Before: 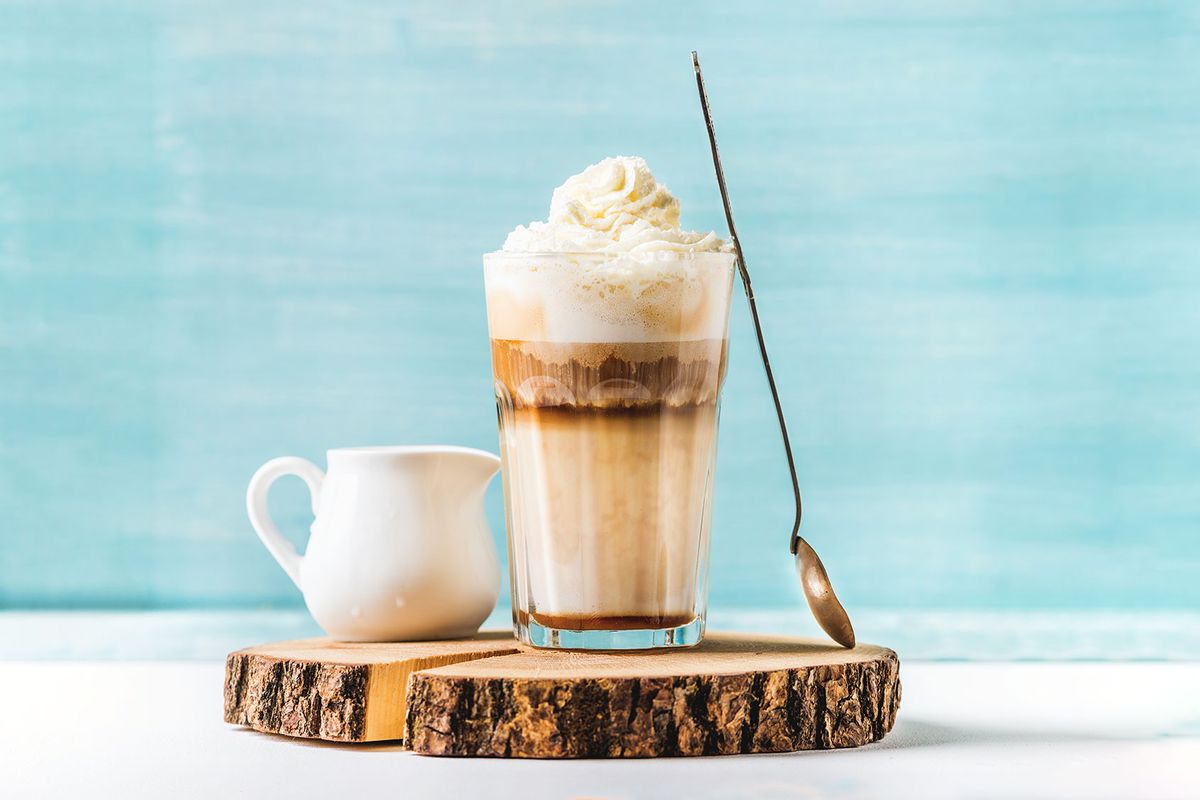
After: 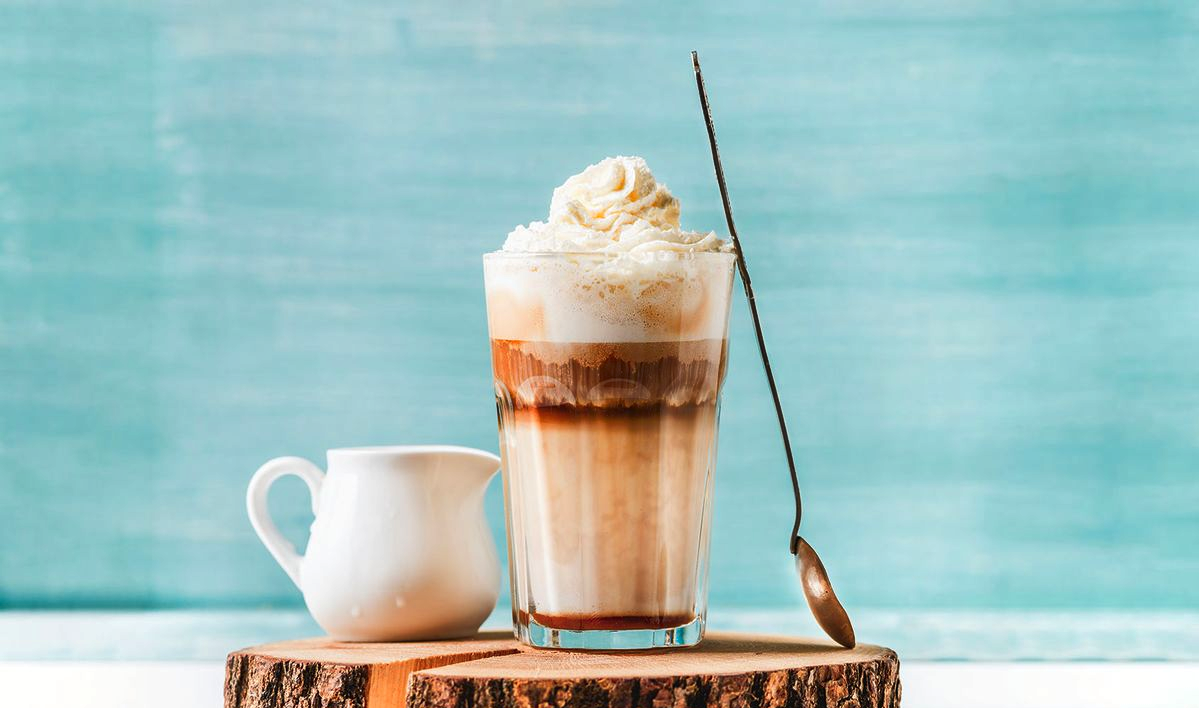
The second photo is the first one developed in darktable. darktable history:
shadows and highlights: radius 336.1, shadows 28.68, soften with gaussian
color zones: curves: ch1 [(0.263, 0.53) (0.376, 0.287) (0.487, 0.512) (0.748, 0.547) (1, 0.513)]; ch2 [(0.262, 0.45) (0.751, 0.477)]
crop and rotate: top 0%, bottom 11.472%
